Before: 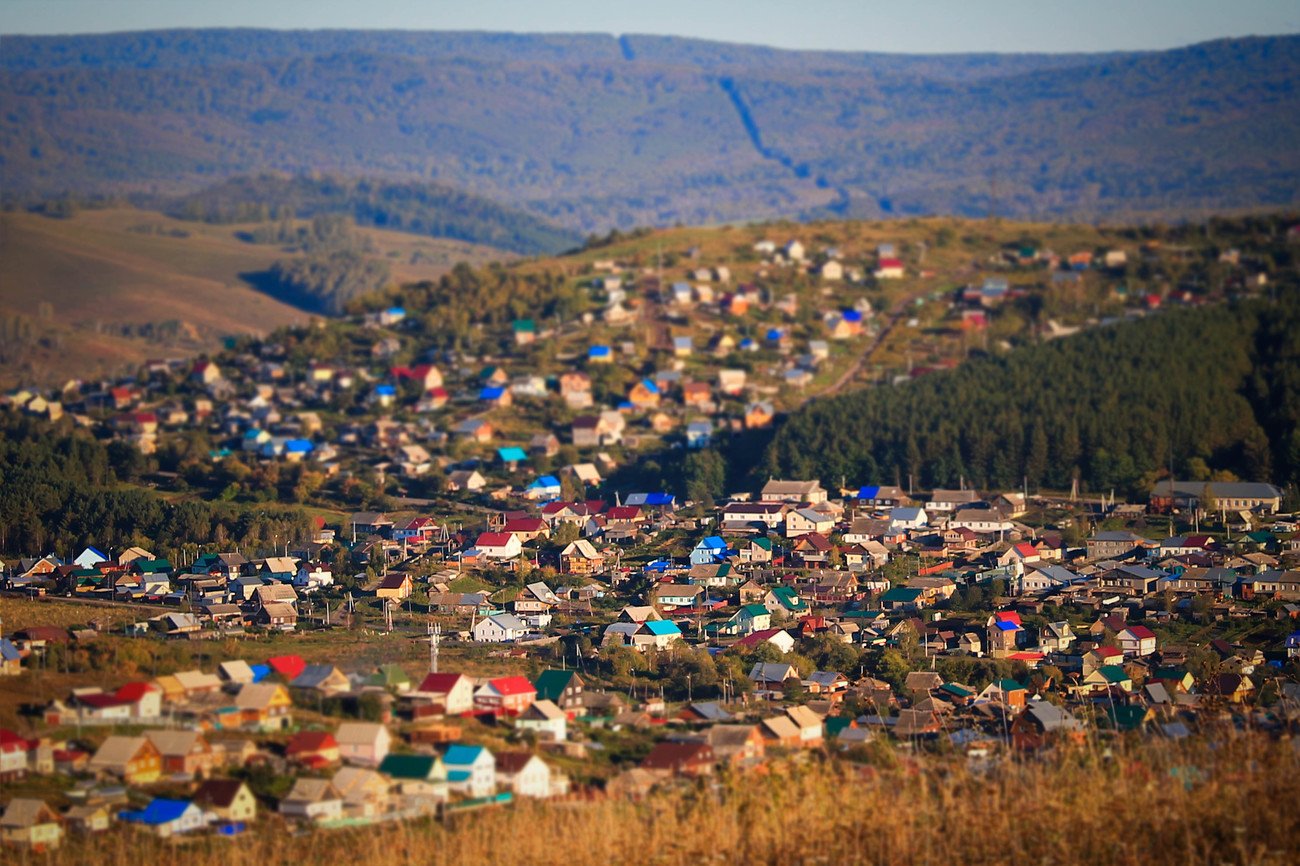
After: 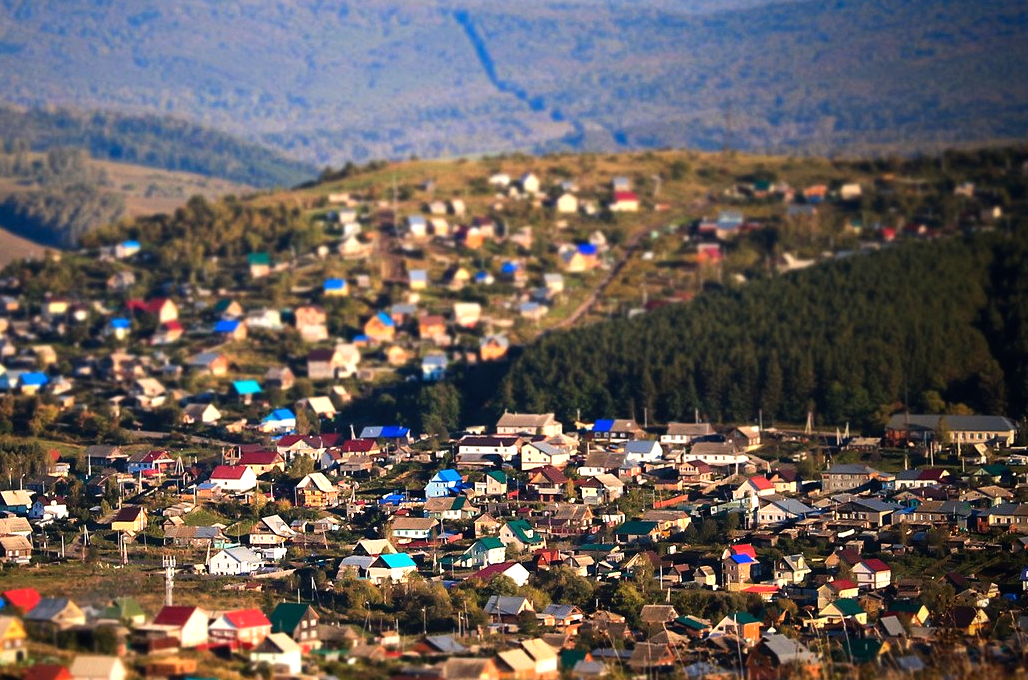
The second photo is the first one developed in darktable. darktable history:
crop and rotate: left 20.457%, top 7.815%, right 0.461%, bottom 13.562%
tone equalizer: -8 EV -0.745 EV, -7 EV -0.675 EV, -6 EV -0.585 EV, -5 EV -0.37 EV, -3 EV 0.404 EV, -2 EV 0.6 EV, -1 EV 0.678 EV, +0 EV 0.745 EV, edges refinement/feathering 500, mask exposure compensation -1.57 EV, preserve details no
